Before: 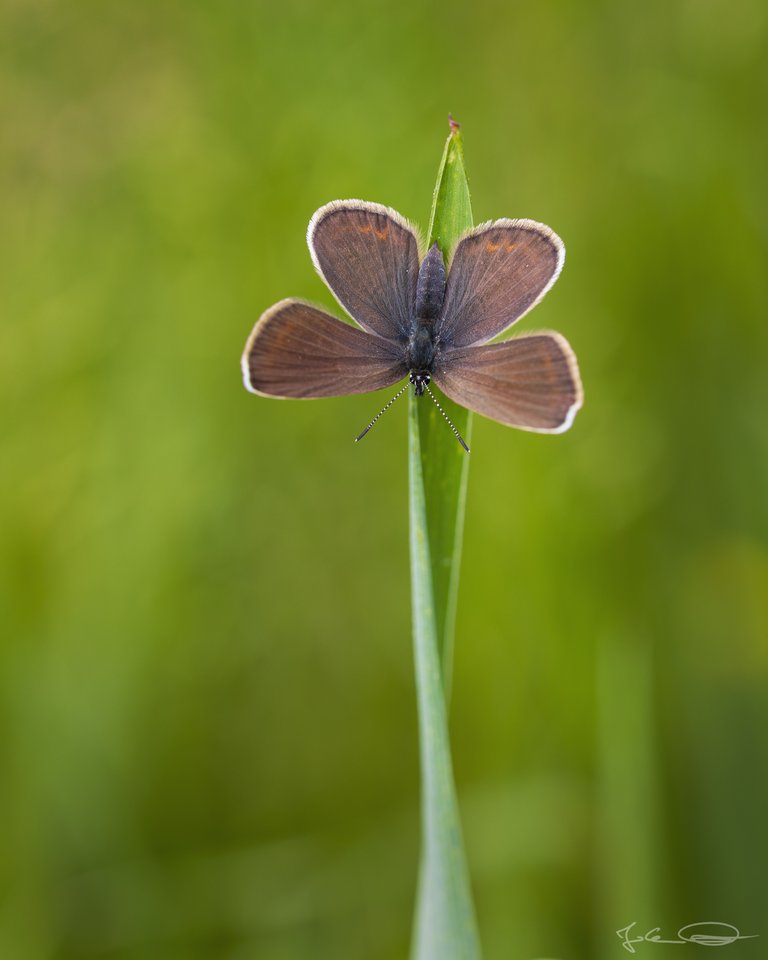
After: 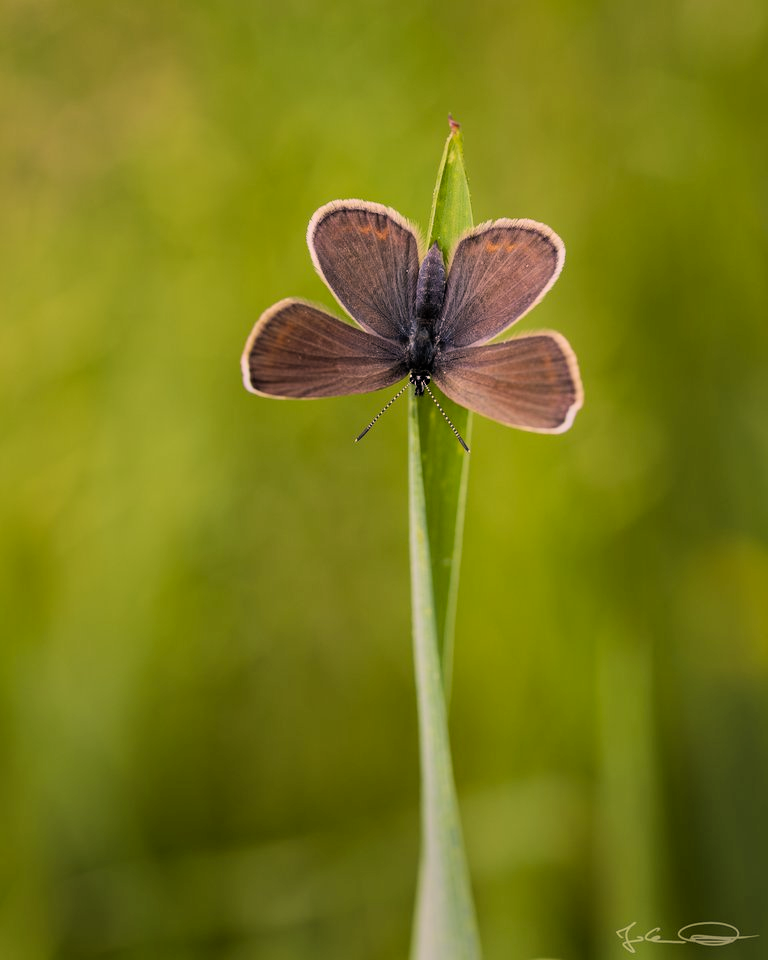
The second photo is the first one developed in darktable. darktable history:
color correction: highlights a* 11.86, highlights b* 11.58
filmic rgb: black relative exposure -7.5 EV, white relative exposure 5 EV, hardness 3.3, contrast 1.299, color science v6 (2022)
